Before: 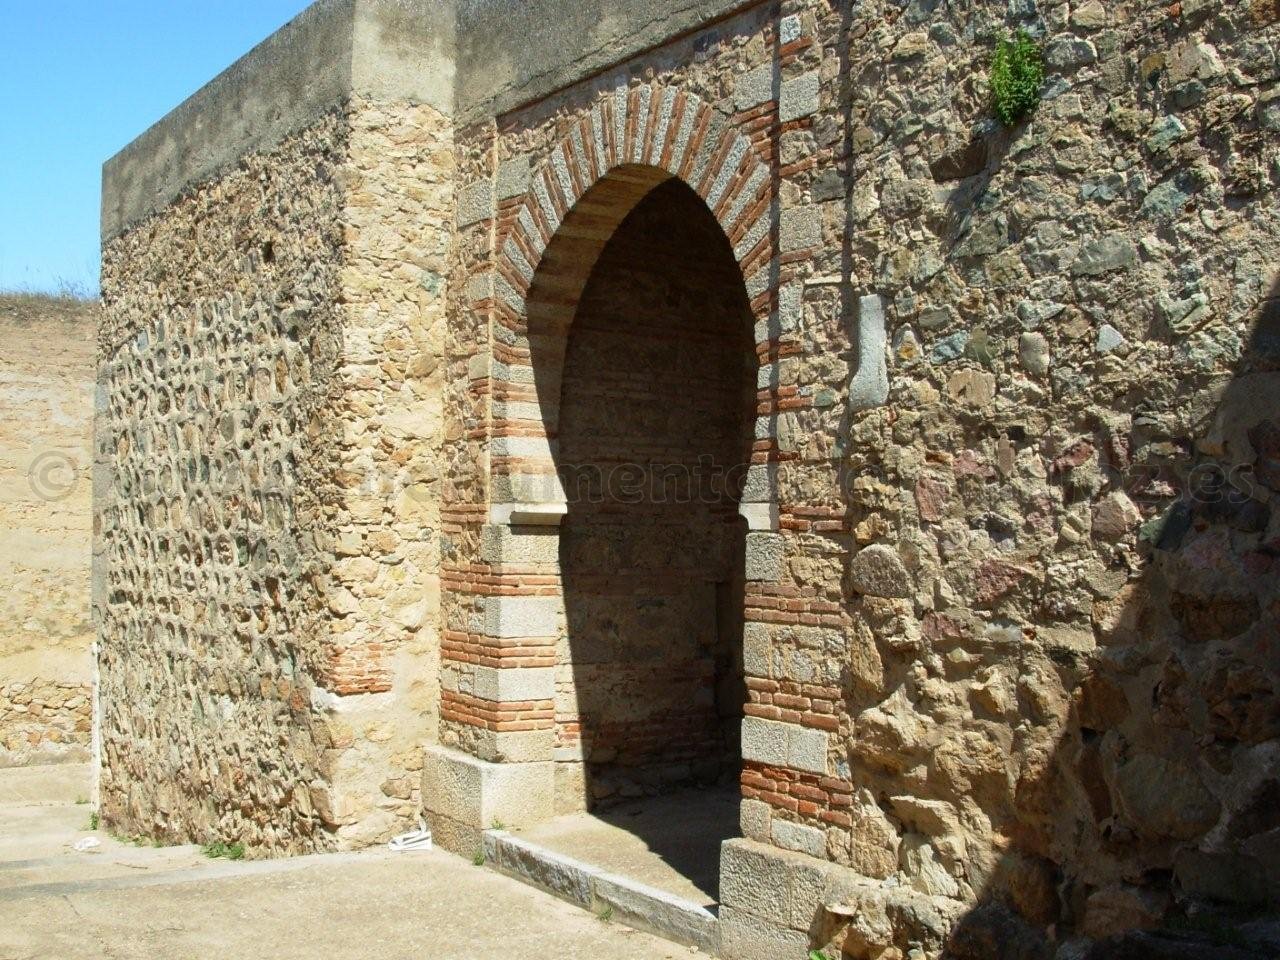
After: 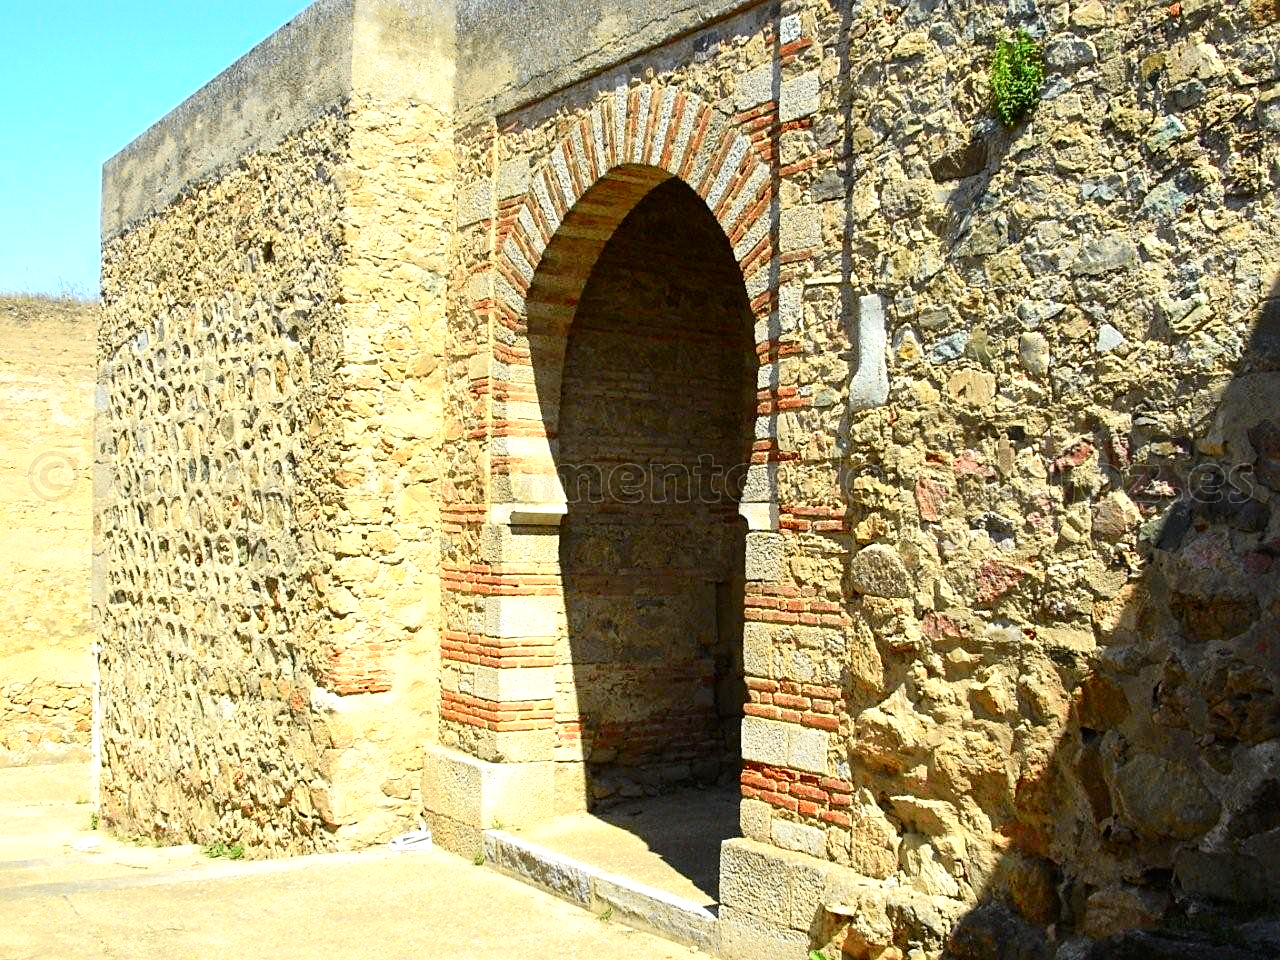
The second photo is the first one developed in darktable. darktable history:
tone curve: curves: ch0 [(0, 0.006) (0.037, 0.022) (0.123, 0.105) (0.19, 0.173) (0.277, 0.279) (0.474, 0.517) (0.597, 0.662) (0.687, 0.774) (0.855, 0.891) (1, 0.982)]; ch1 [(0, 0) (0.243, 0.245) (0.422, 0.415) (0.493, 0.495) (0.508, 0.503) (0.544, 0.552) (0.557, 0.582) (0.626, 0.672) (0.694, 0.732) (1, 1)]; ch2 [(0, 0) (0.249, 0.216) (0.356, 0.329) (0.424, 0.442) (0.476, 0.483) (0.498, 0.5) (0.517, 0.519) (0.532, 0.539) (0.562, 0.596) (0.614, 0.662) (0.706, 0.757) (0.808, 0.809) (0.991, 0.968)], color space Lab, independent channels, preserve colors none
sharpen: on, module defaults
exposure: exposure 0.661 EV, compensate highlight preservation false
